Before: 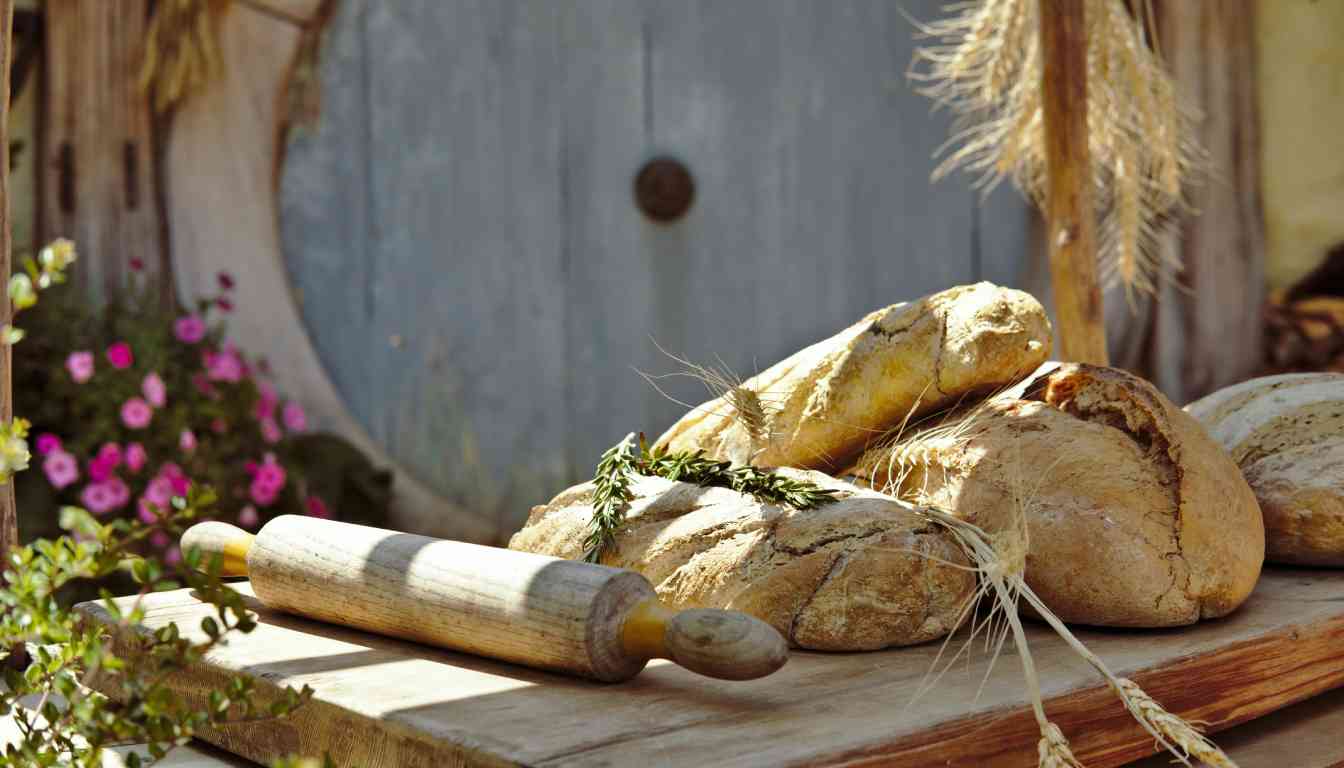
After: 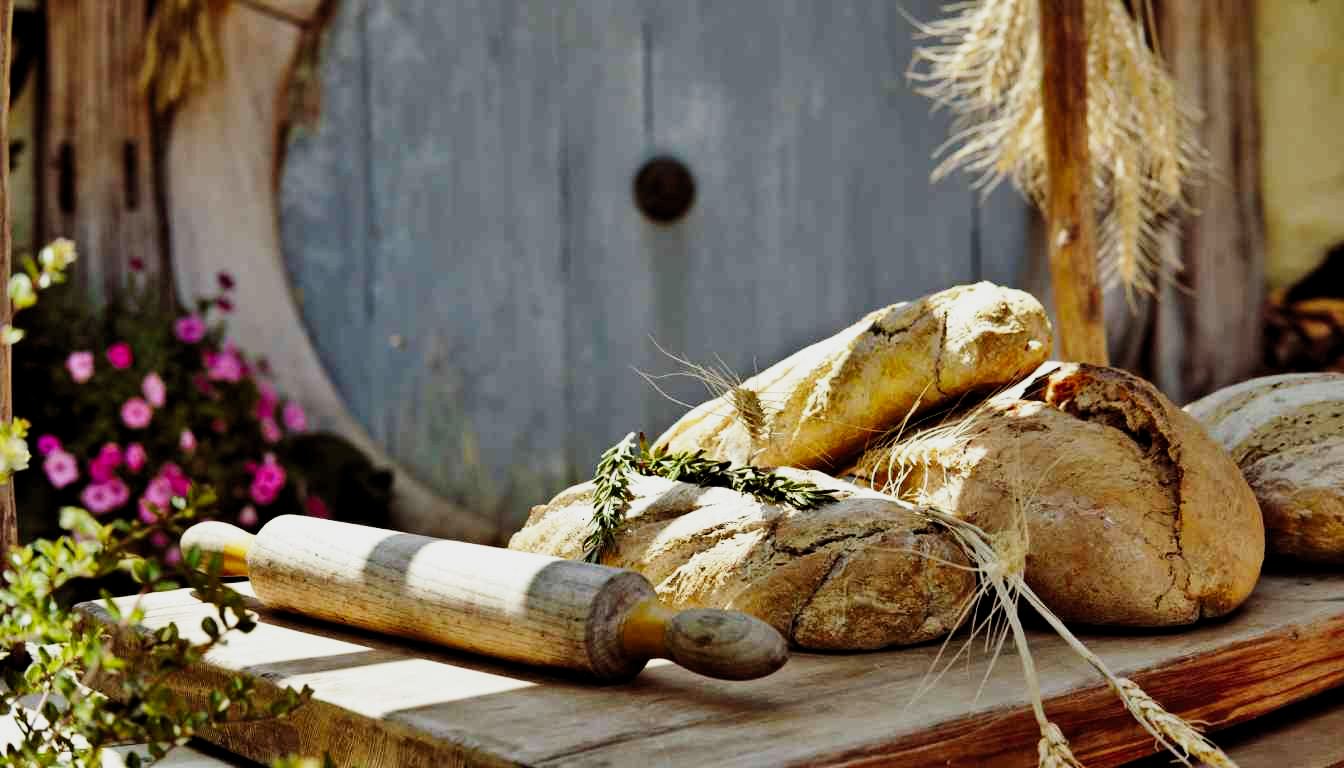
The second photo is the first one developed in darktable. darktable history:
levels: levels [0.016, 0.484, 0.953]
sigmoid: contrast 1.7, skew -0.2, preserve hue 0%, red attenuation 0.1, red rotation 0.035, green attenuation 0.1, green rotation -0.017, blue attenuation 0.15, blue rotation -0.052, base primaries Rec2020
